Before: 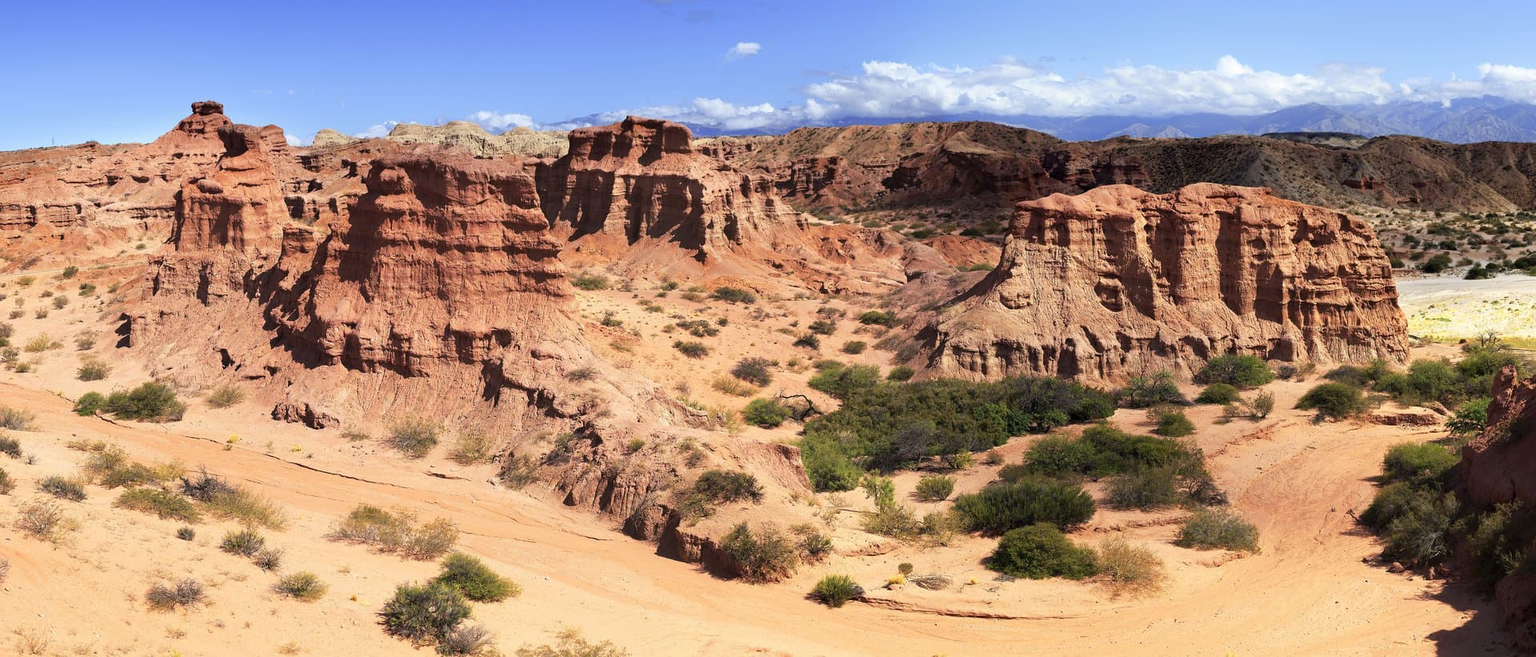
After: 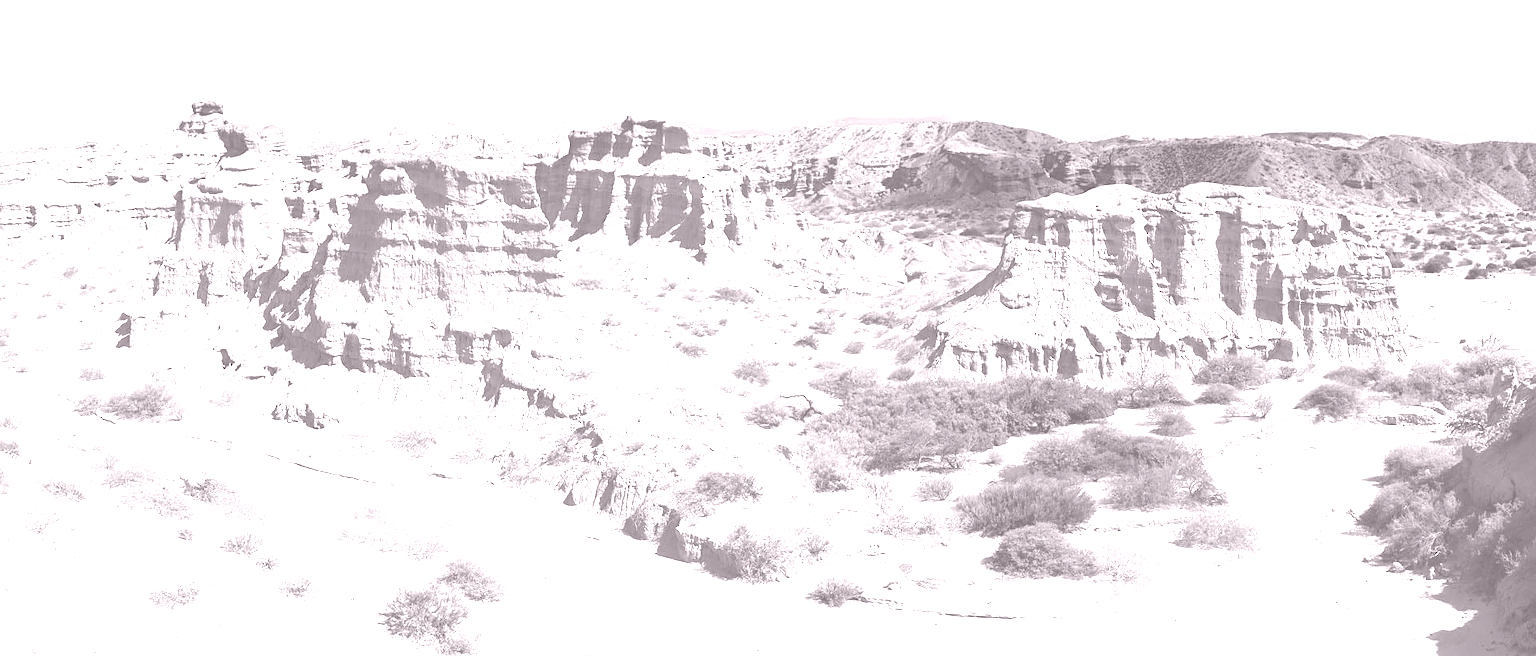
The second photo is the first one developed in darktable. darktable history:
colorize: hue 25.2°, saturation 83%, source mix 82%, lightness 79%, version 1
sharpen: amount 0.2
exposure: black level correction 0, exposure 0.5 EV, compensate exposure bias true, compensate highlight preservation false
